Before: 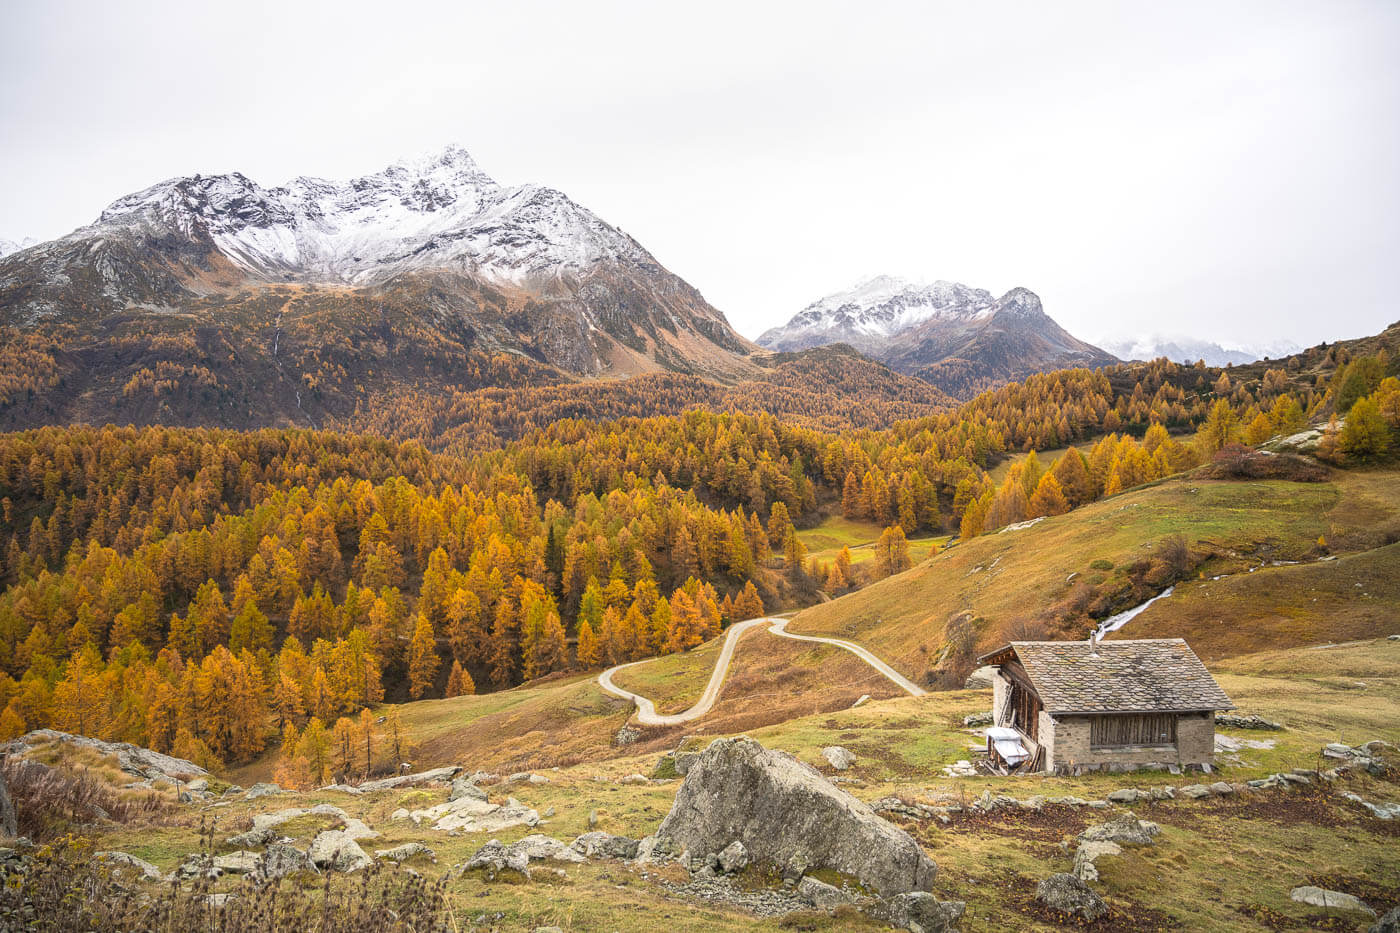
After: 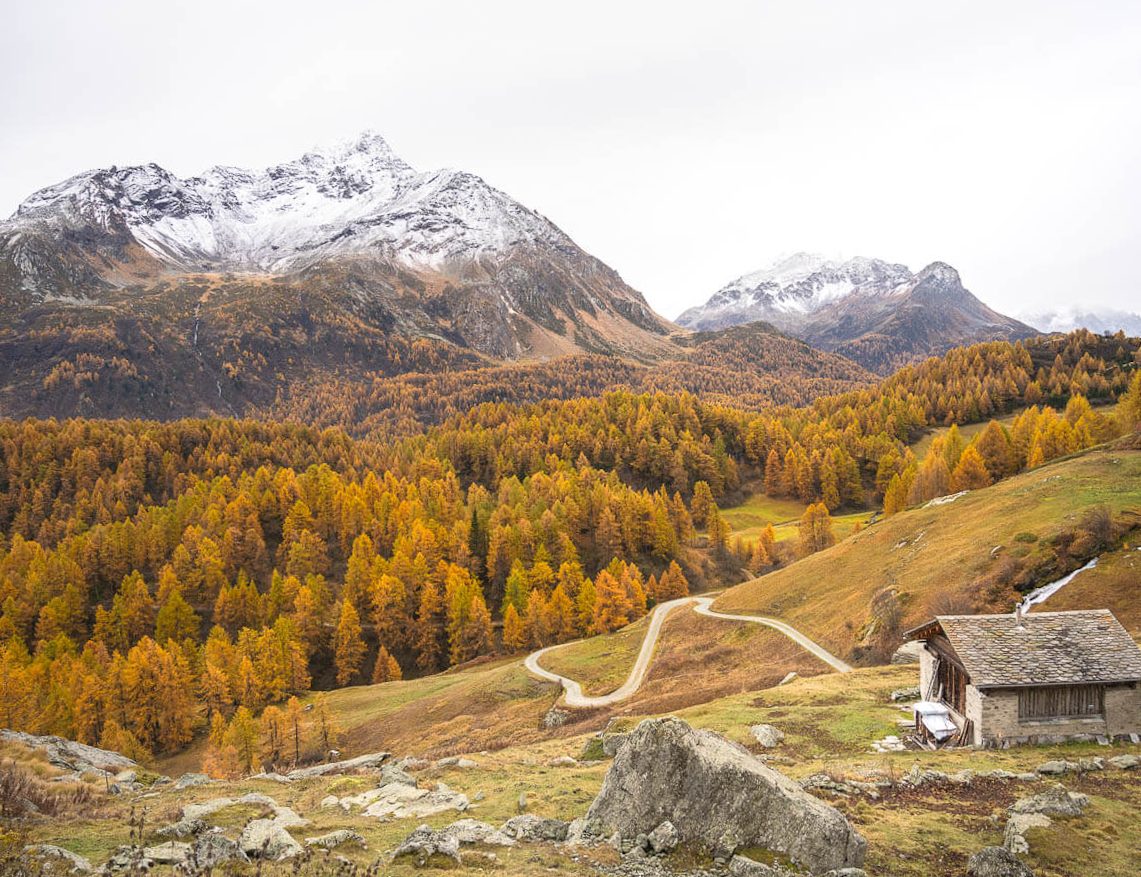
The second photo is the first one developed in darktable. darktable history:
crop and rotate: angle 1.2°, left 4.226%, top 0.578%, right 11.661%, bottom 2.475%
